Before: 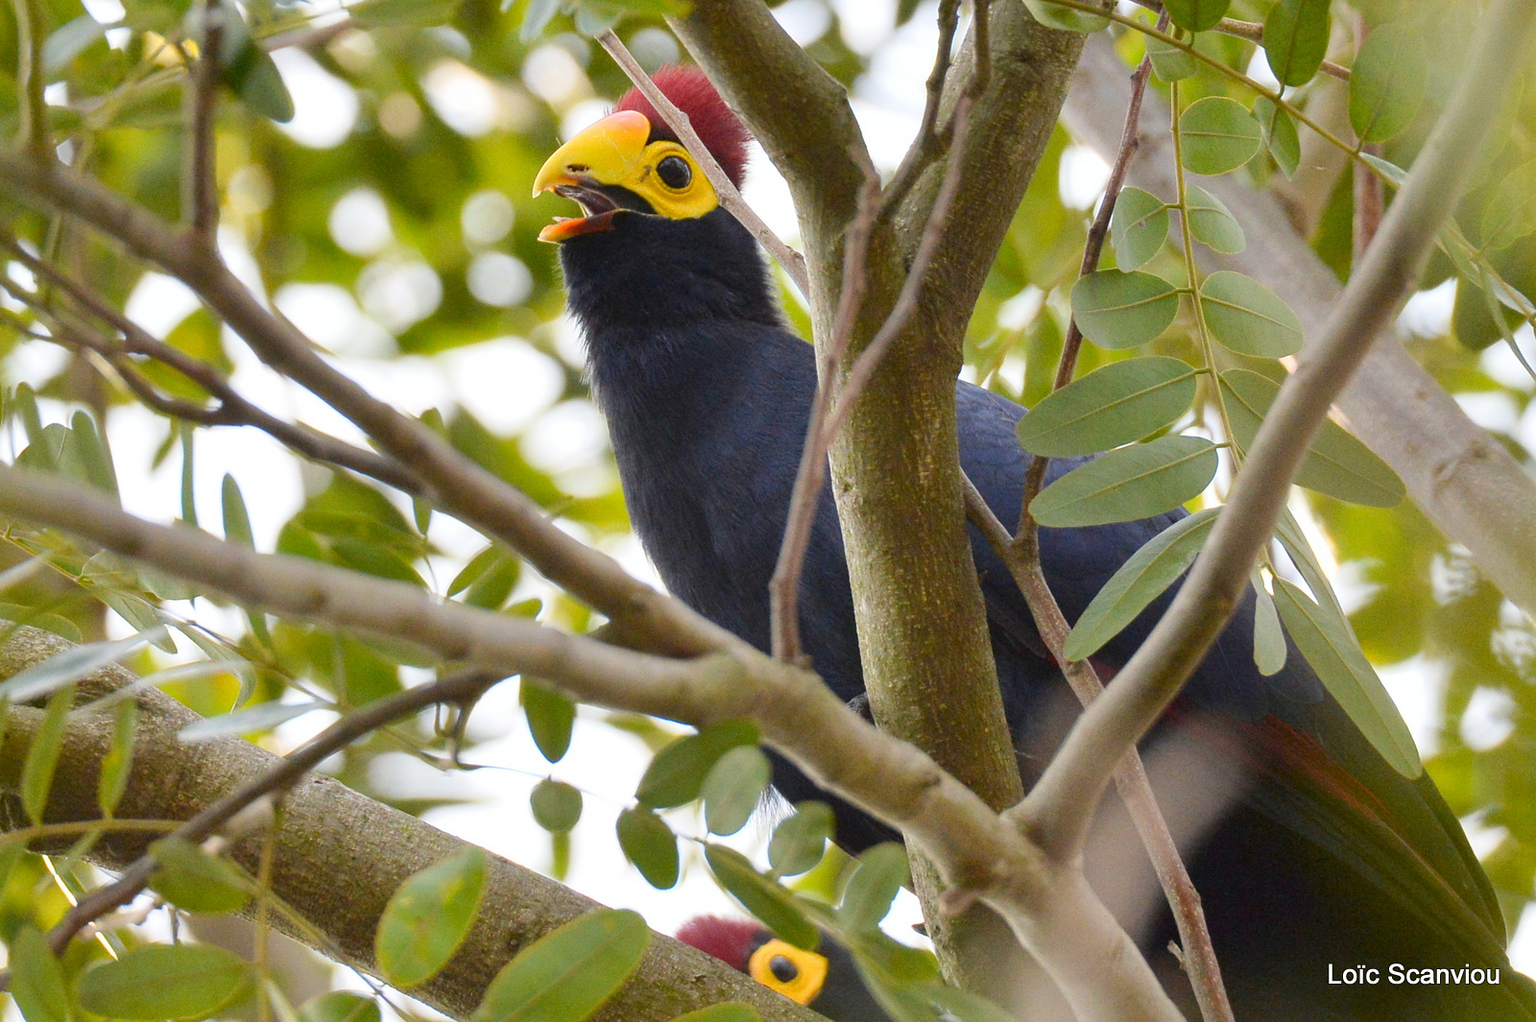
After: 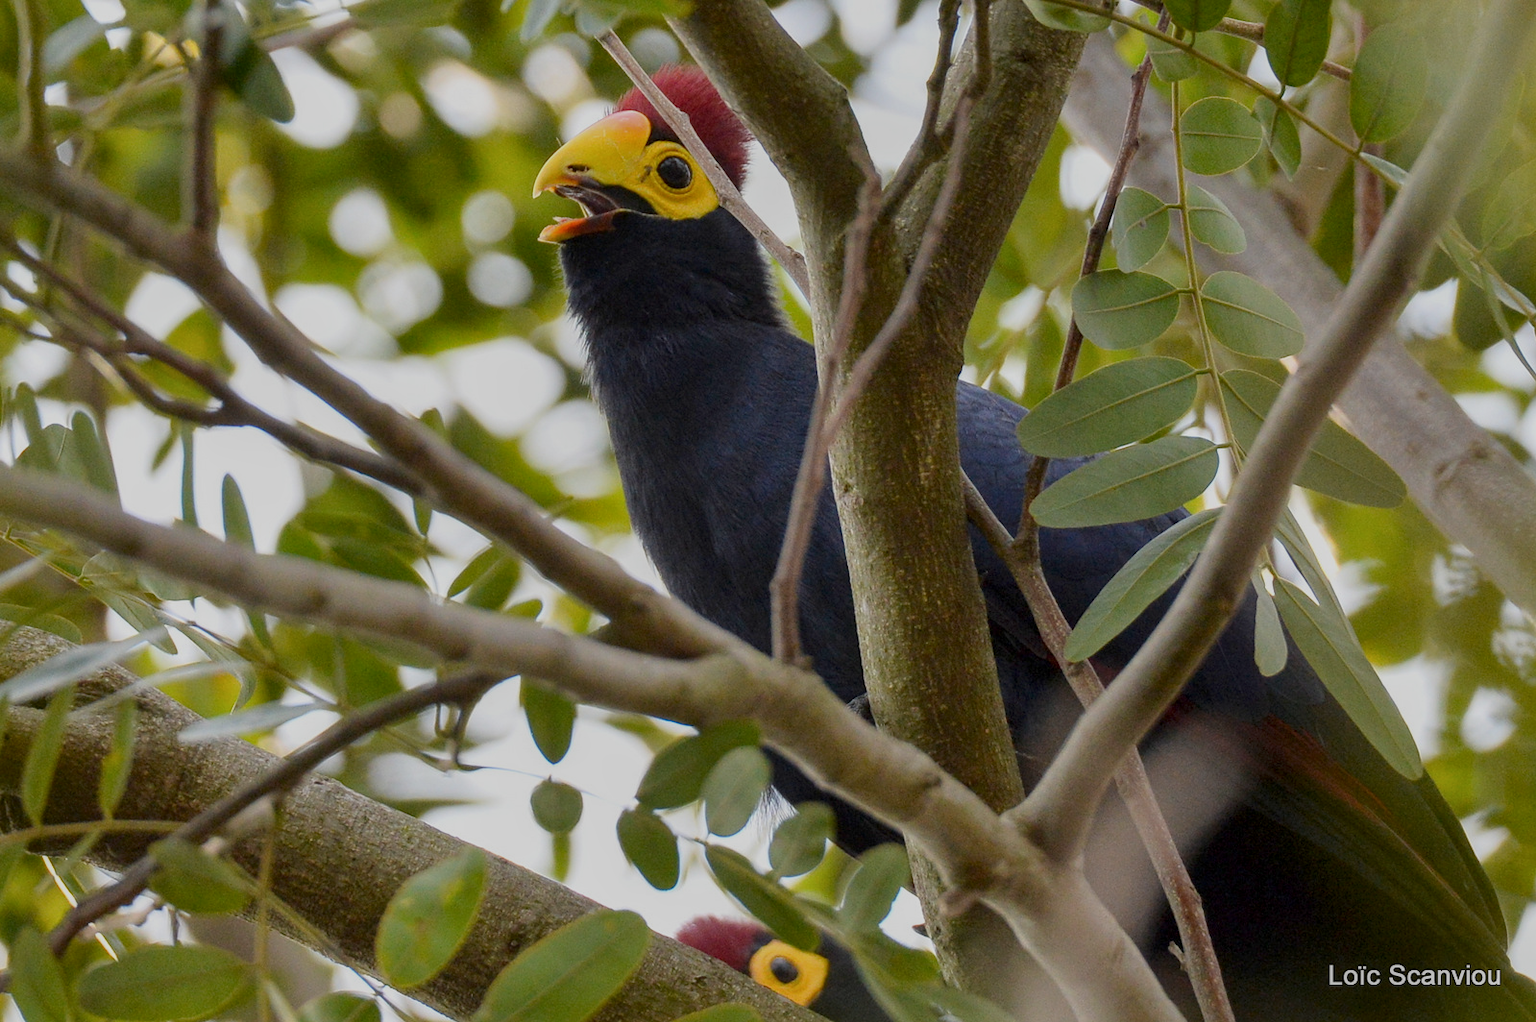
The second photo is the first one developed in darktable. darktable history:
exposure: black level correction 0, exposure 1.55 EV, compensate exposure bias true, compensate highlight preservation false
local contrast: on, module defaults
